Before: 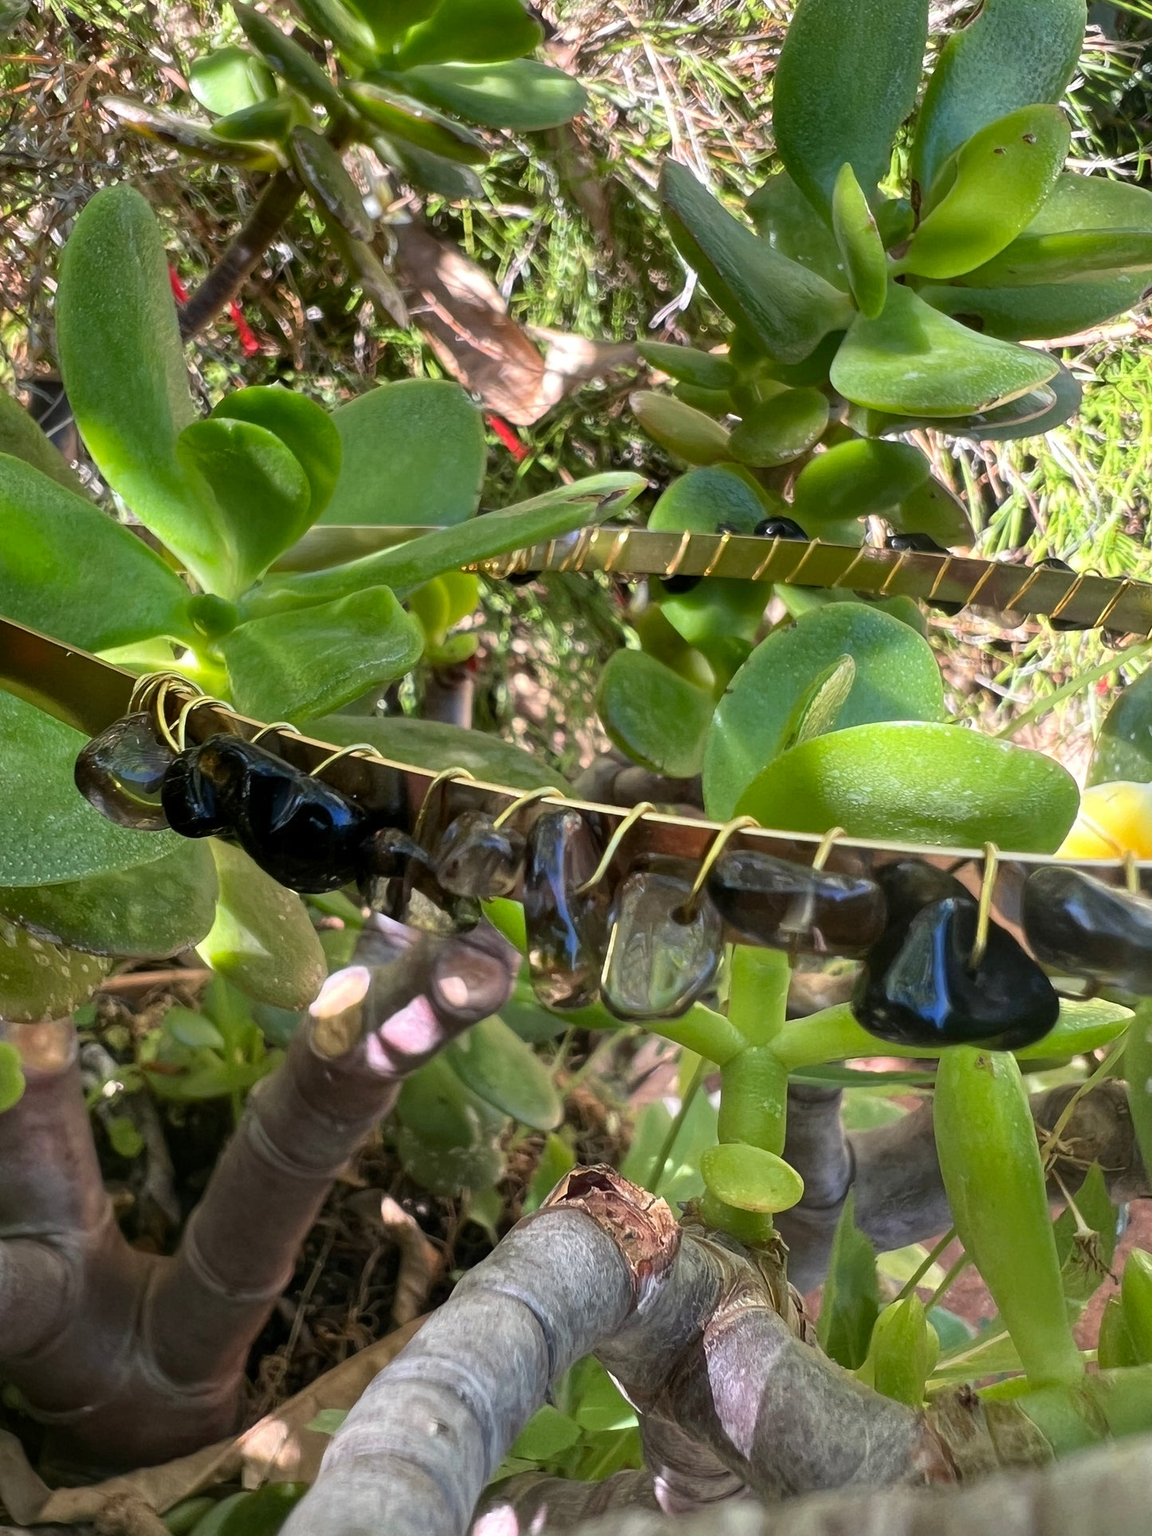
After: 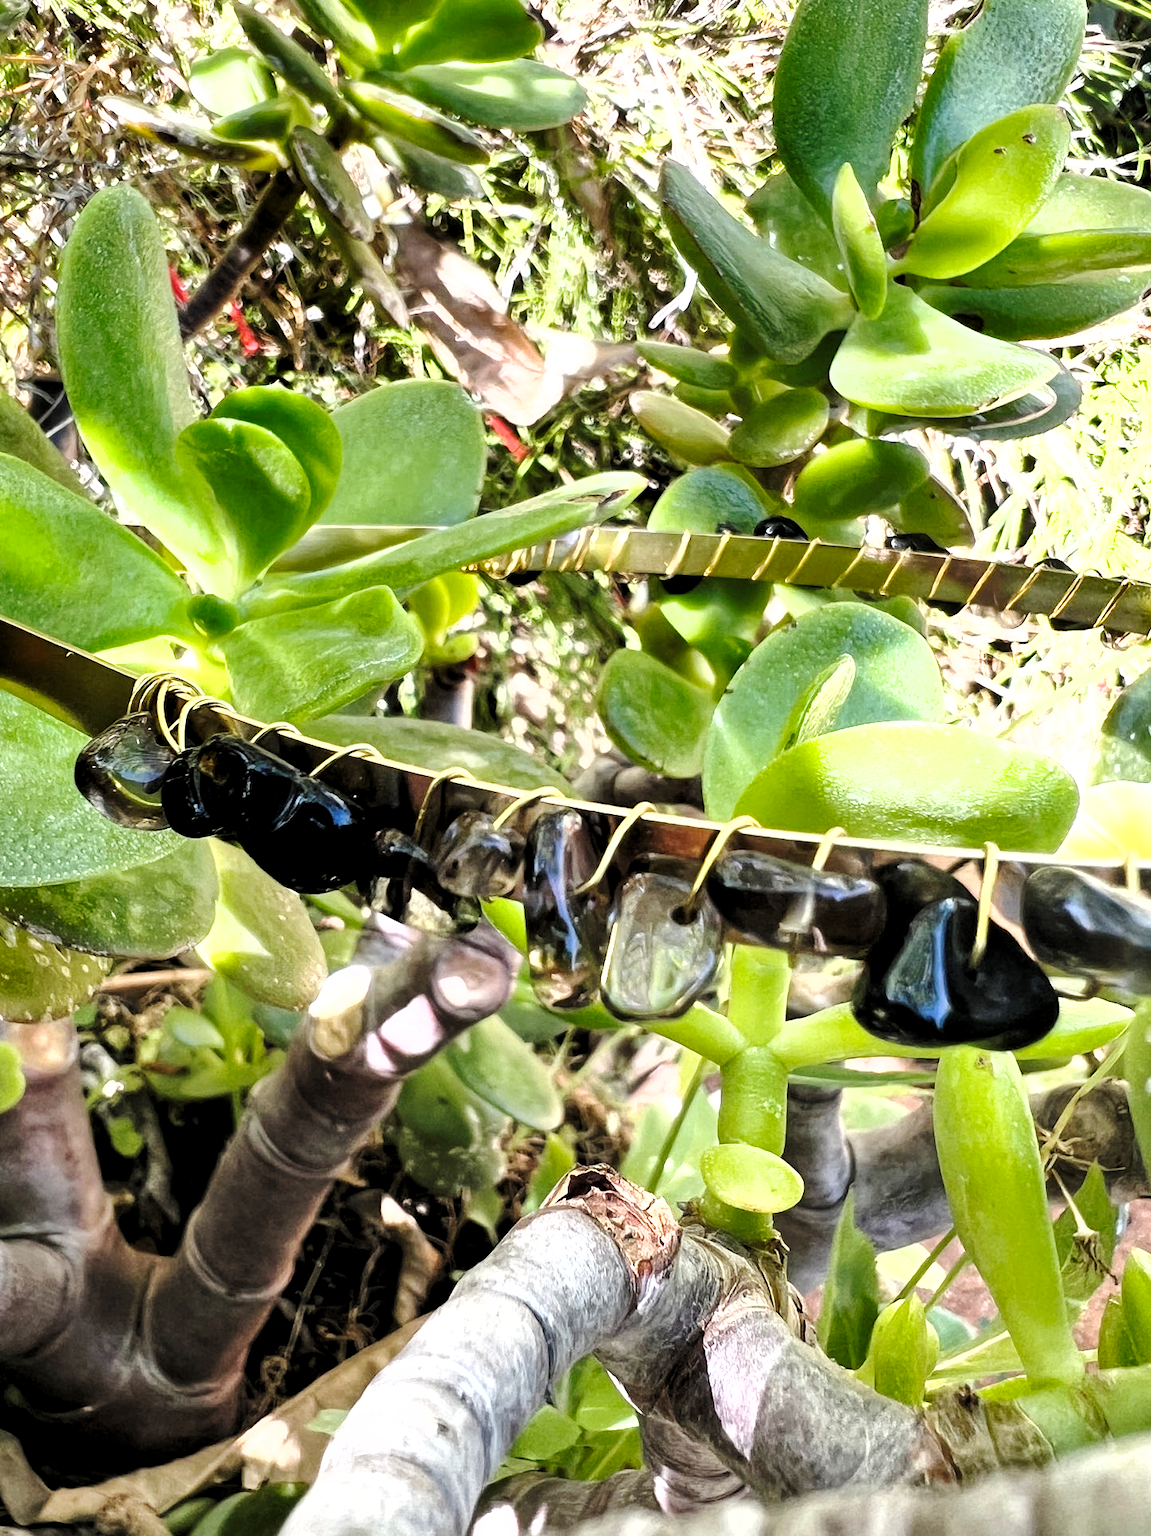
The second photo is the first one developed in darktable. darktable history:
levels: levels [0.129, 0.519, 0.867]
shadows and highlights: white point adjustment 0.846, soften with gaussian
base curve: curves: ch0 [(0, 0) (0.025, 0.046) (0.112, 0.277) (0.467, 0.74) (0.814, 0.929) (1, 0.942)], preserve colors none
